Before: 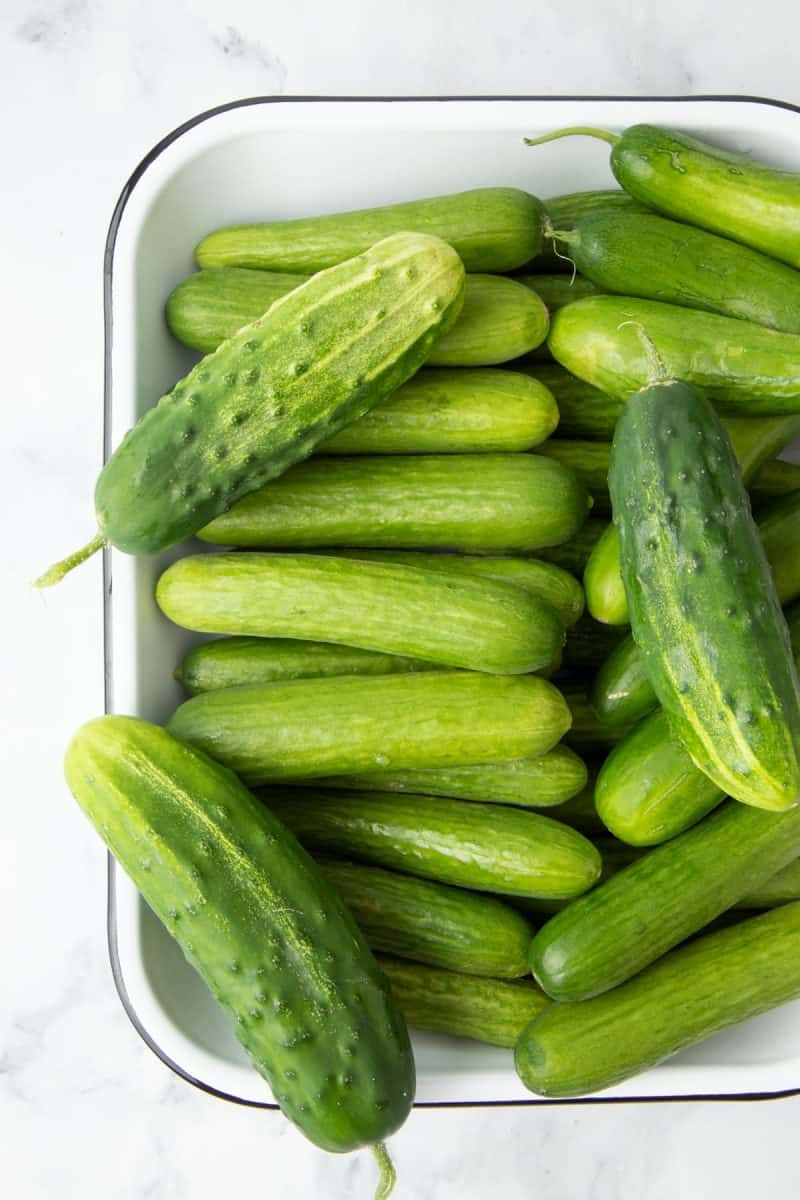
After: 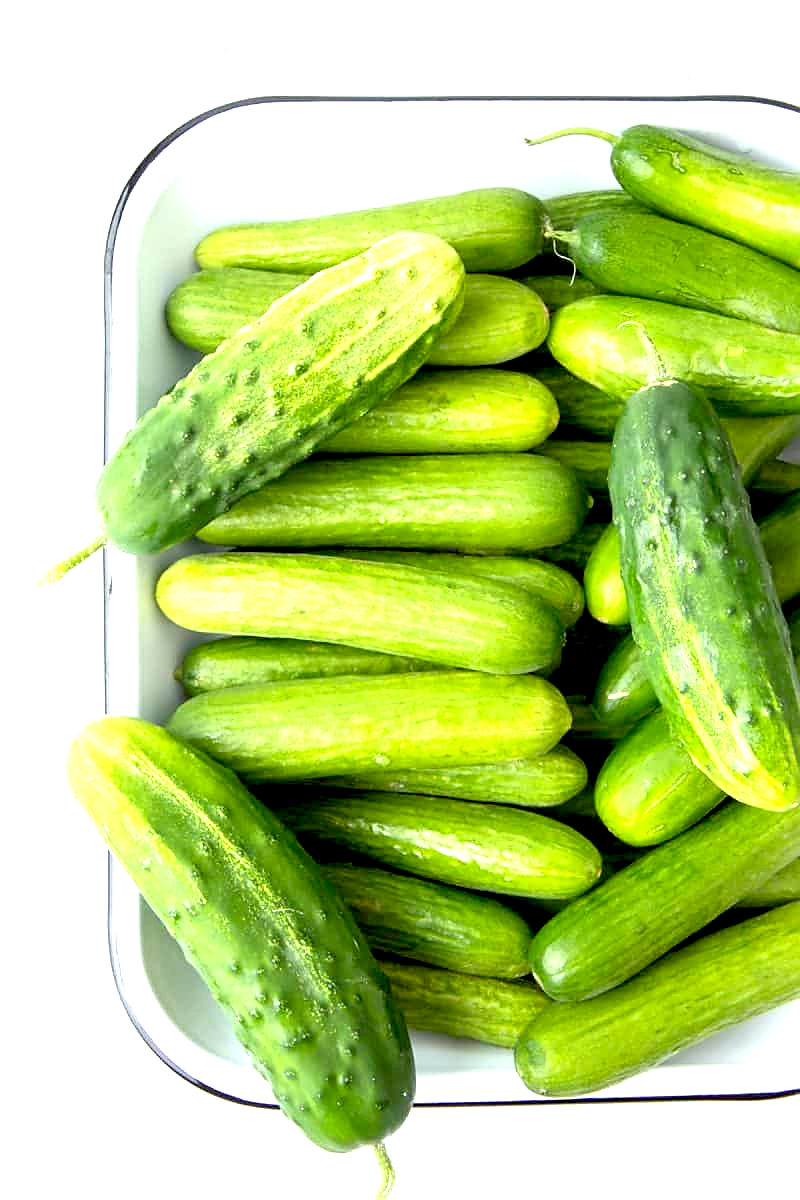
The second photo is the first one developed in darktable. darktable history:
exposure: black level correction 0.011, exposure 1.088 EV, compensate exposure bias true, compensate highlight preservation false
tone equalizer: on, module defaults
sharpen: radius 1.864, amount 0.398, threshold 1.271
white balance: red 0.976, blue 1.04
